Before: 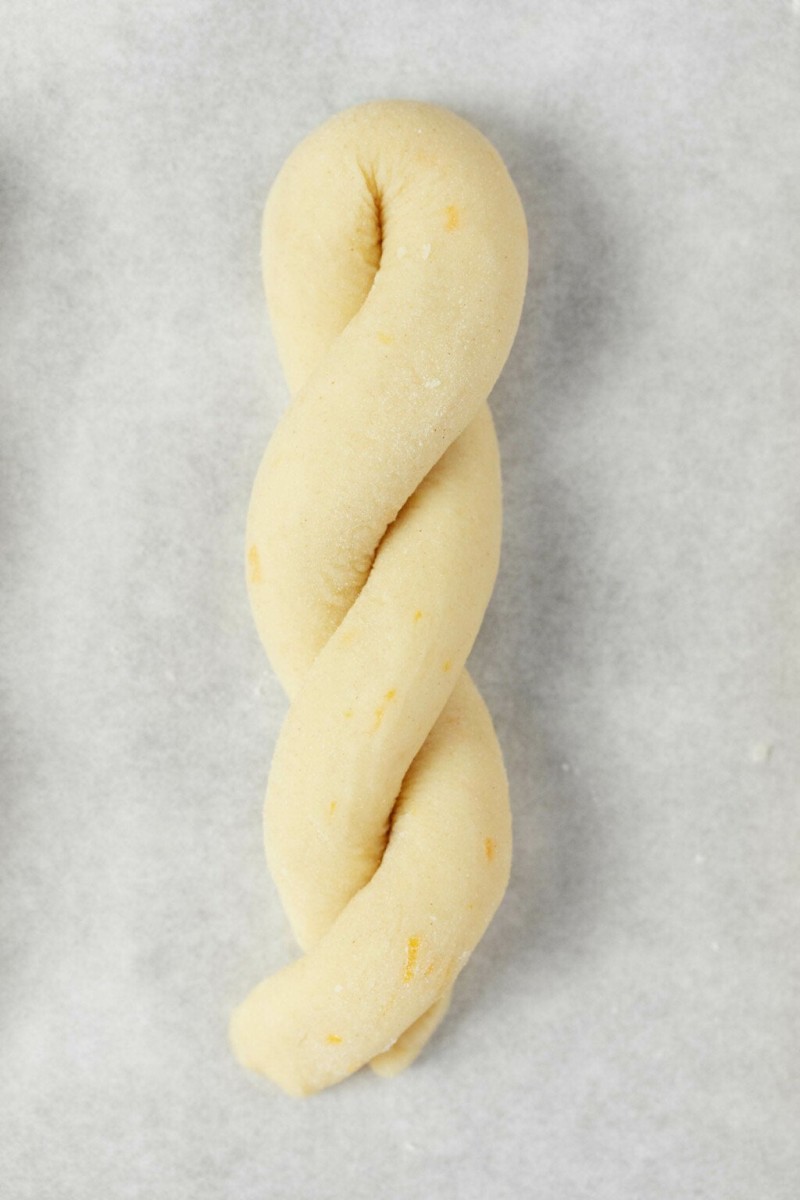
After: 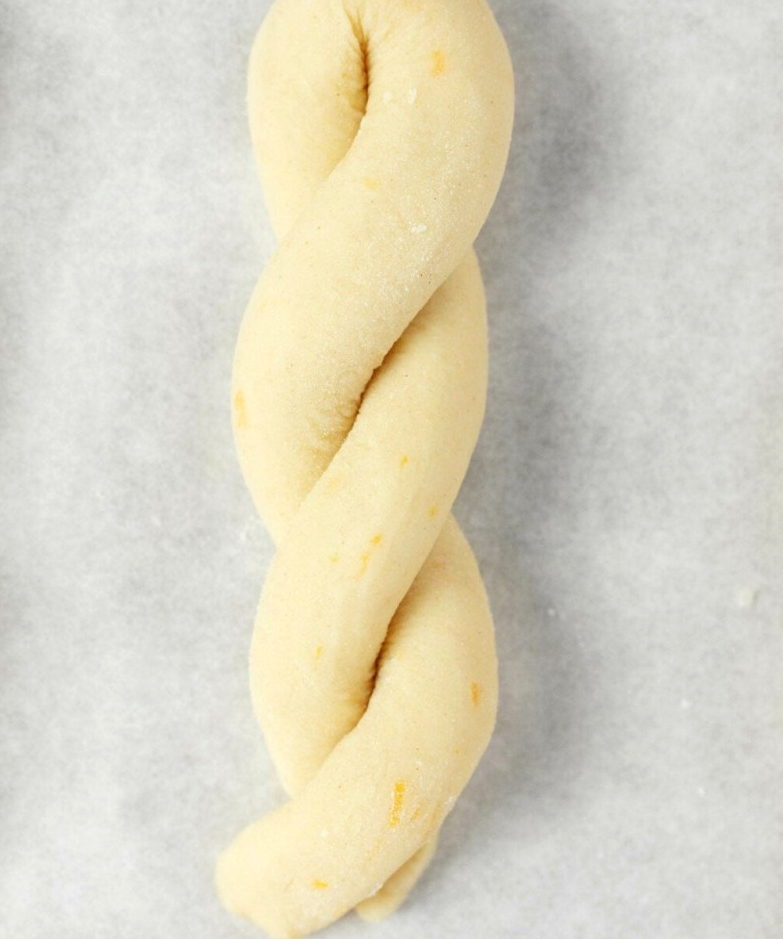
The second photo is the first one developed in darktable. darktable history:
crop and rotate: left 1.899%, top 12.98%, right 0.175%, bottom 8.763%
exposure: exposure 0.166 EV, compensate highlight preservation false
